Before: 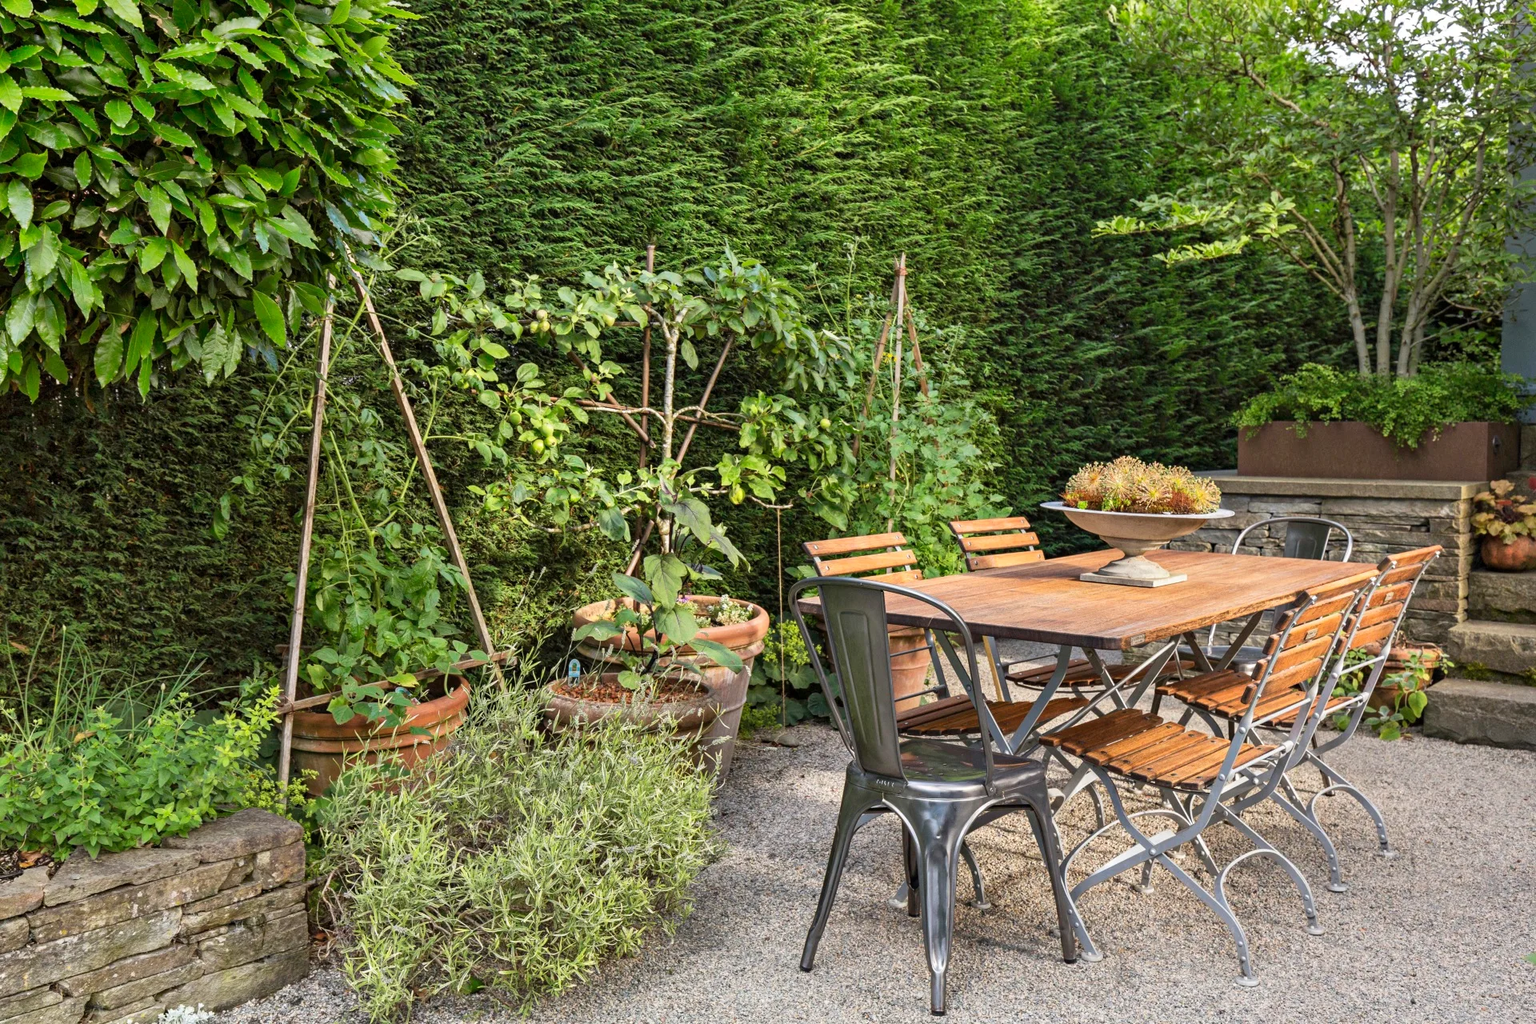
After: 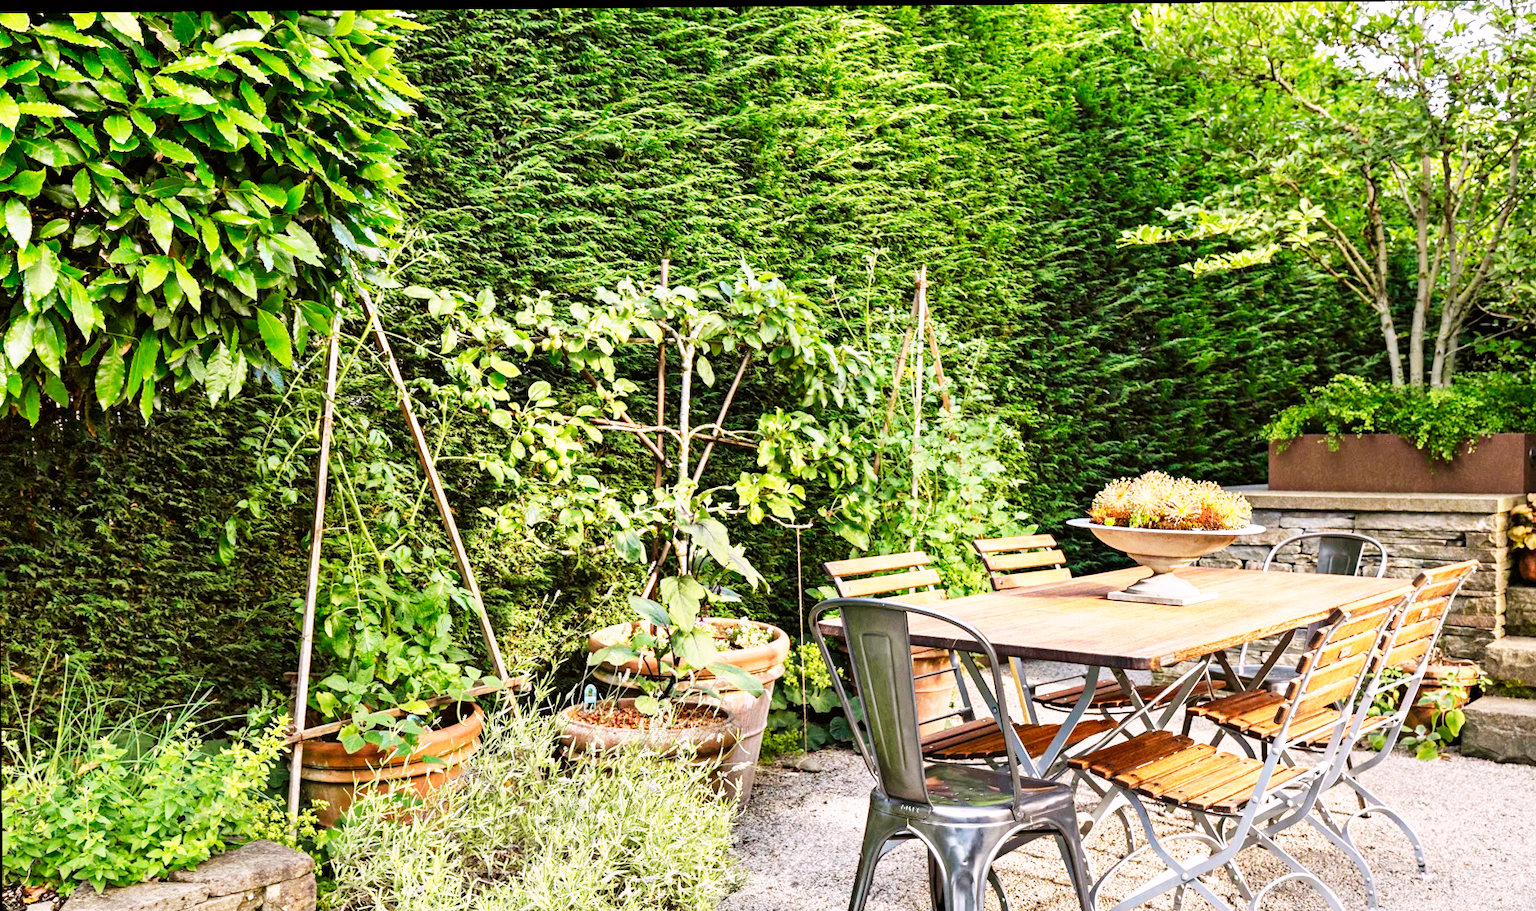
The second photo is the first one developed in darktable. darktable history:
crop and rotate: angle 0.508°, left 0.32%, right 2.695%, bottom 14.277%
color correction: highlights a* 2.95, highlights b* -1.41, shadows a* -0.07, shadows b* 2.49, saturation 0.982
base curve: curves: ch0 [(0, 0) (0.007, 0.004) (0.027, 0.03) (0.046, 0.07) (0.207, 0.54) (0.442, 0.872) (0.673, 0.972) (1, 1)], preserve colors none
